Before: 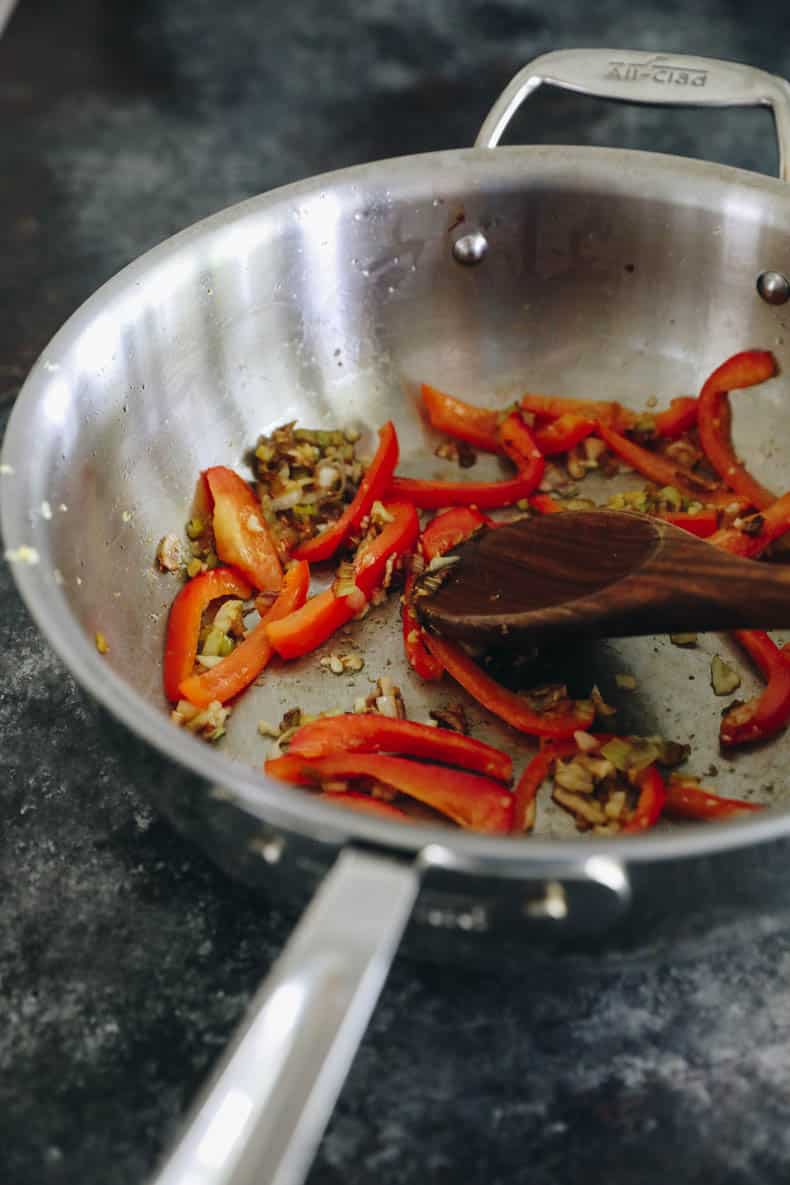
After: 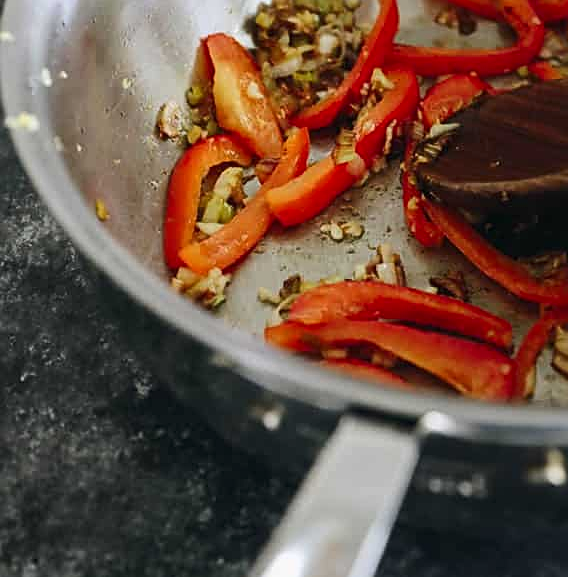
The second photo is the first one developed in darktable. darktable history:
crop: top 36.545%, right 28.09%, bottom 14.743%
tone curve: curves: ch0 [(0, 0) (0.339, 0.306) (0.687, 0.706) (1, 1)], color space Lab, independent channels, preserve colors none
sharpen: on, module defaults
